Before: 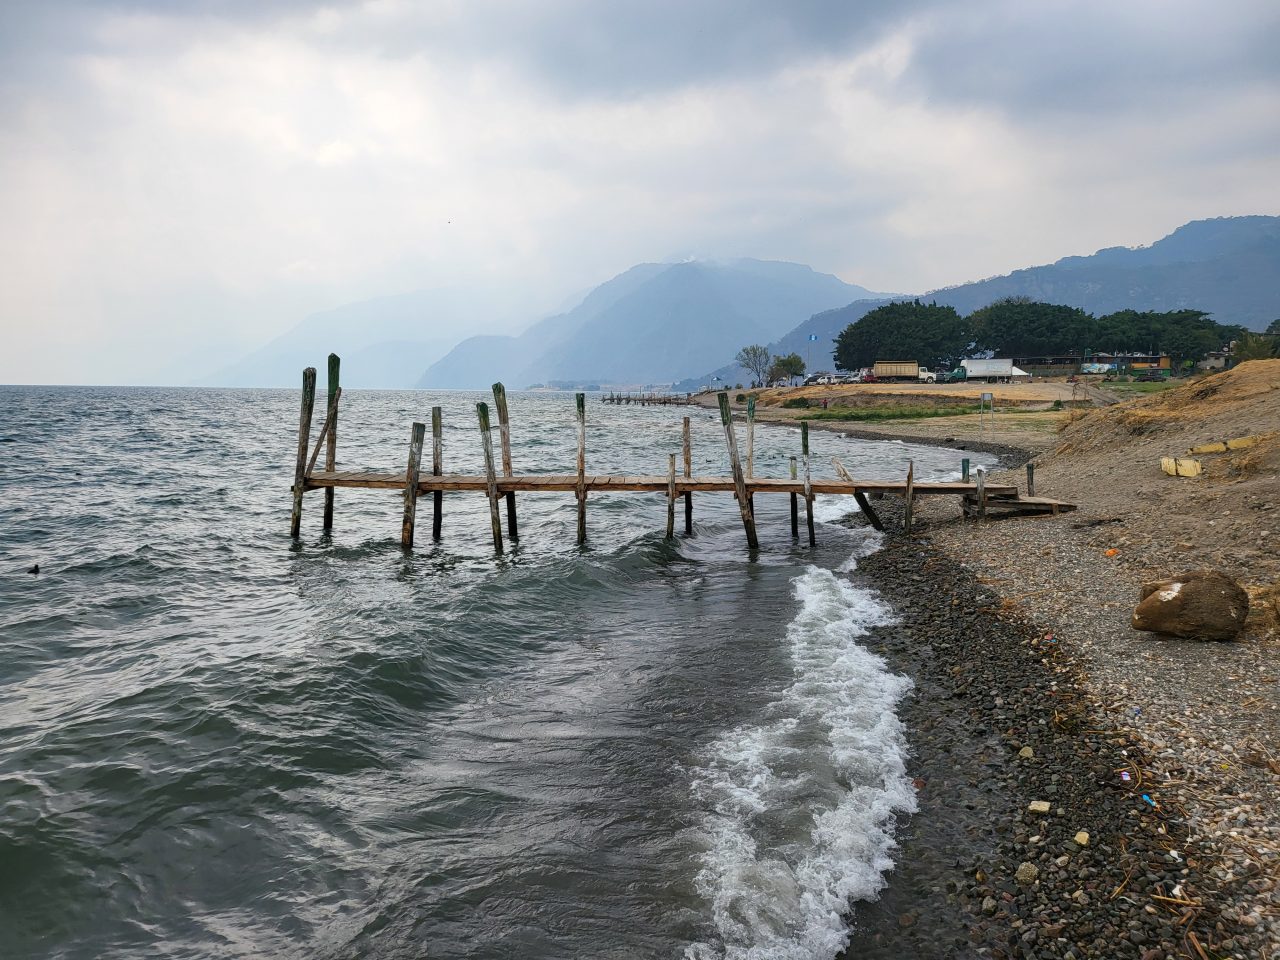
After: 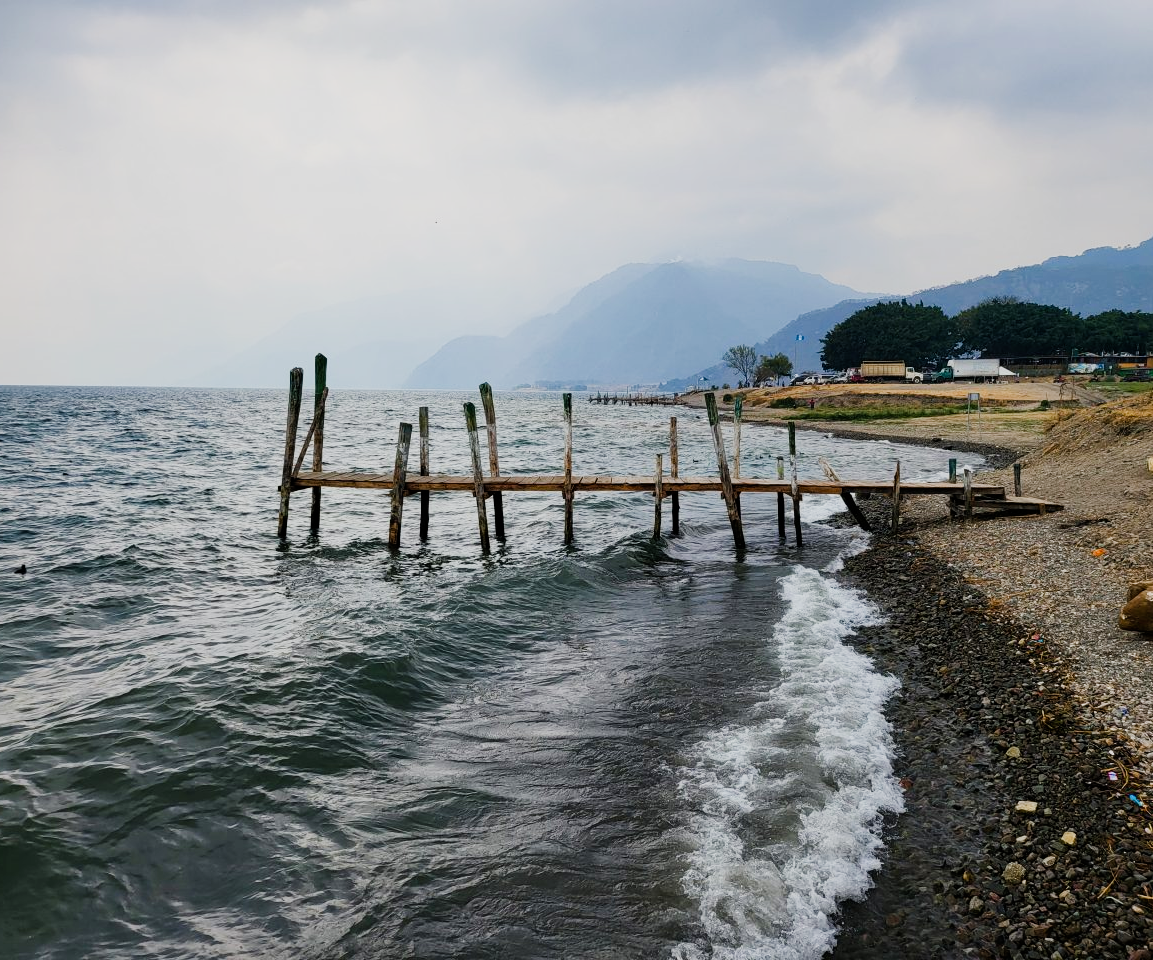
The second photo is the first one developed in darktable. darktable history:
crop and rotate: left 1.088%, right 8.807%
sigmoid: contrast 1.54, target black 0
